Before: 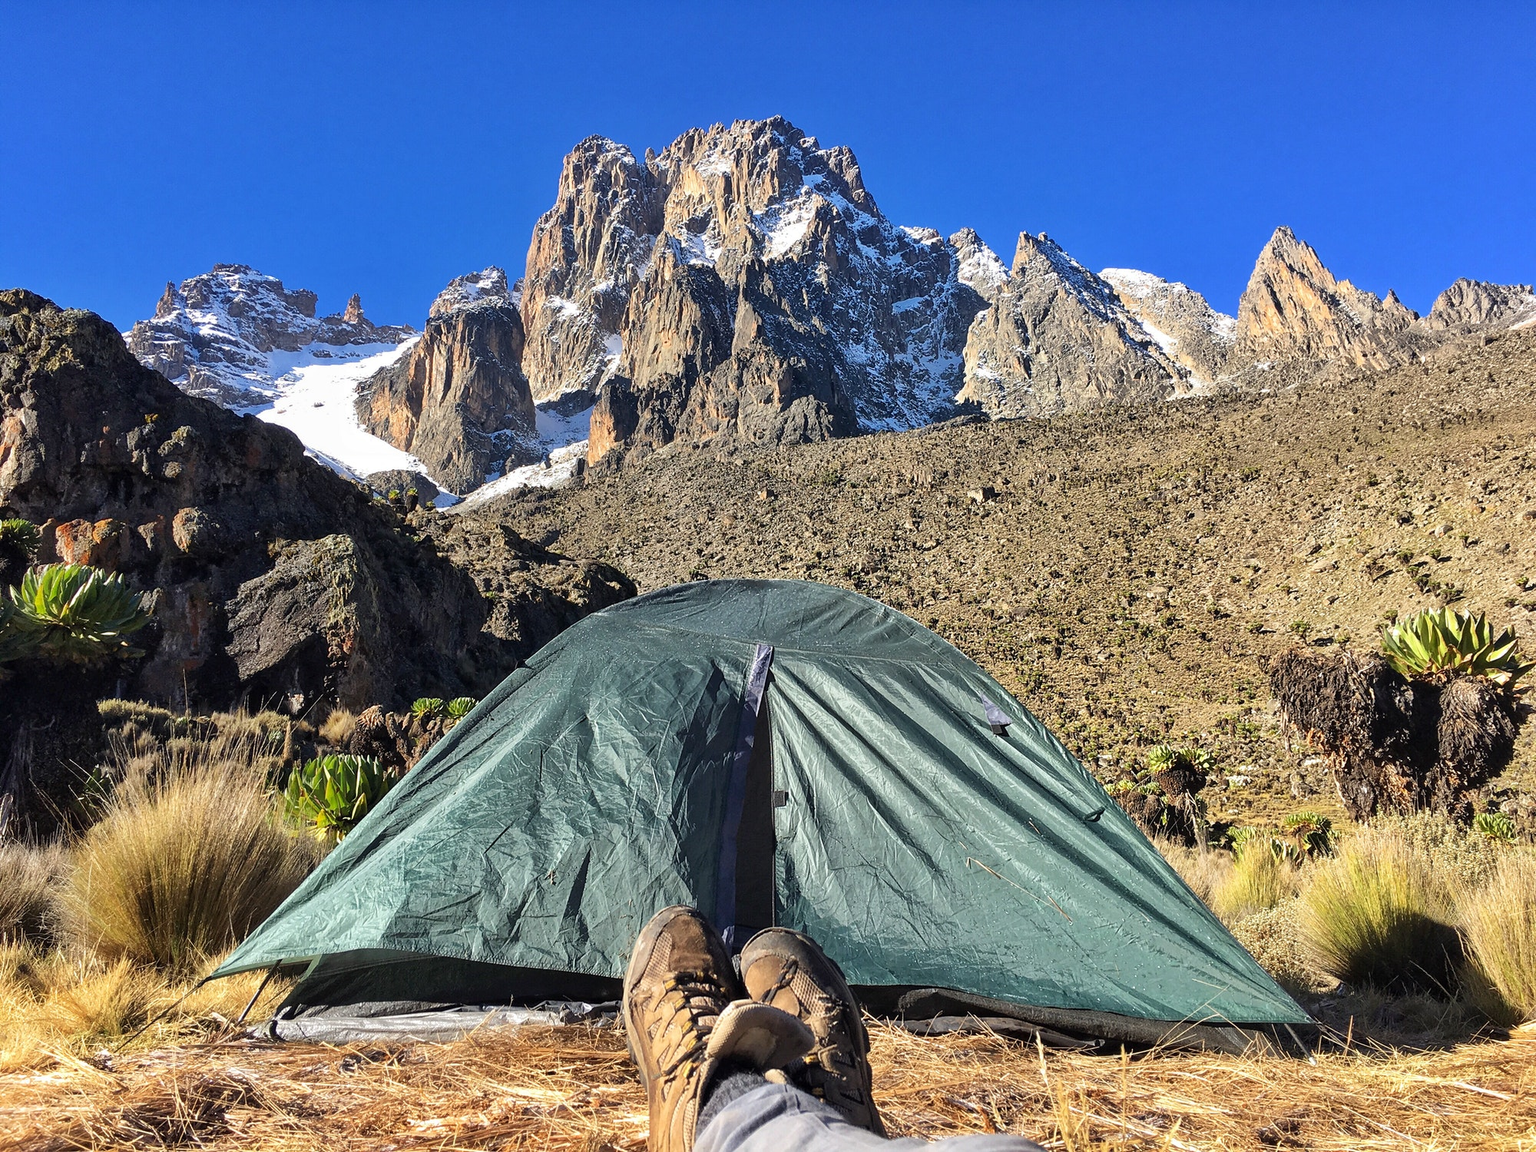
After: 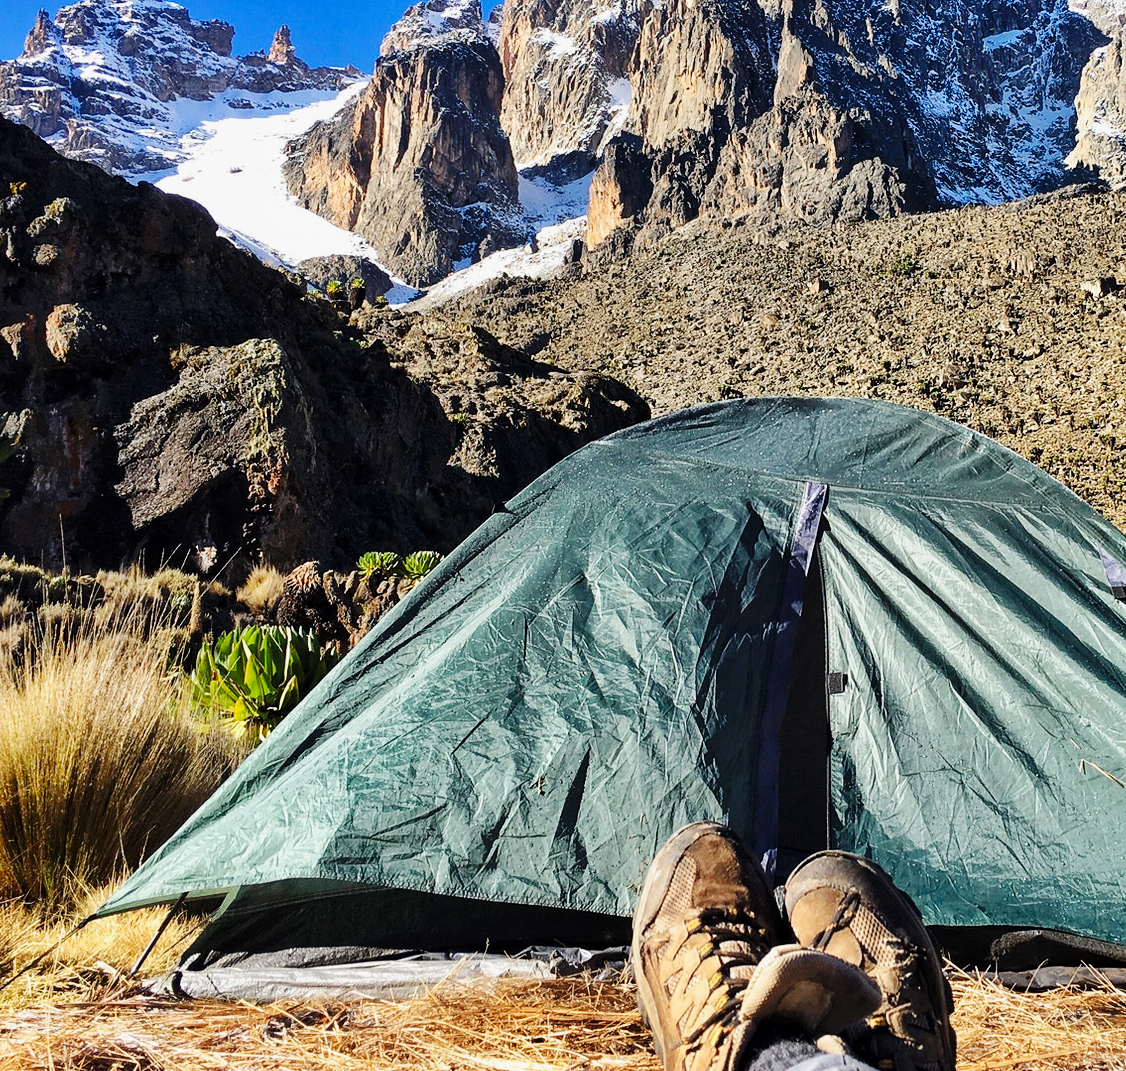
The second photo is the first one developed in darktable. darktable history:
exposure: black level correction 0.001, exposure -0.2 EV, compensate highlight preservation false
crop: left 8.966%, top 23.852%, right 34.699%, bottom 4.703%
base curve: curves: ch0 [(0, 0) (0.036, 0.025) (0.121, 0.166) (0.206, 0.329) (0.605, 0.79) (1, 1)], preserve colors none
